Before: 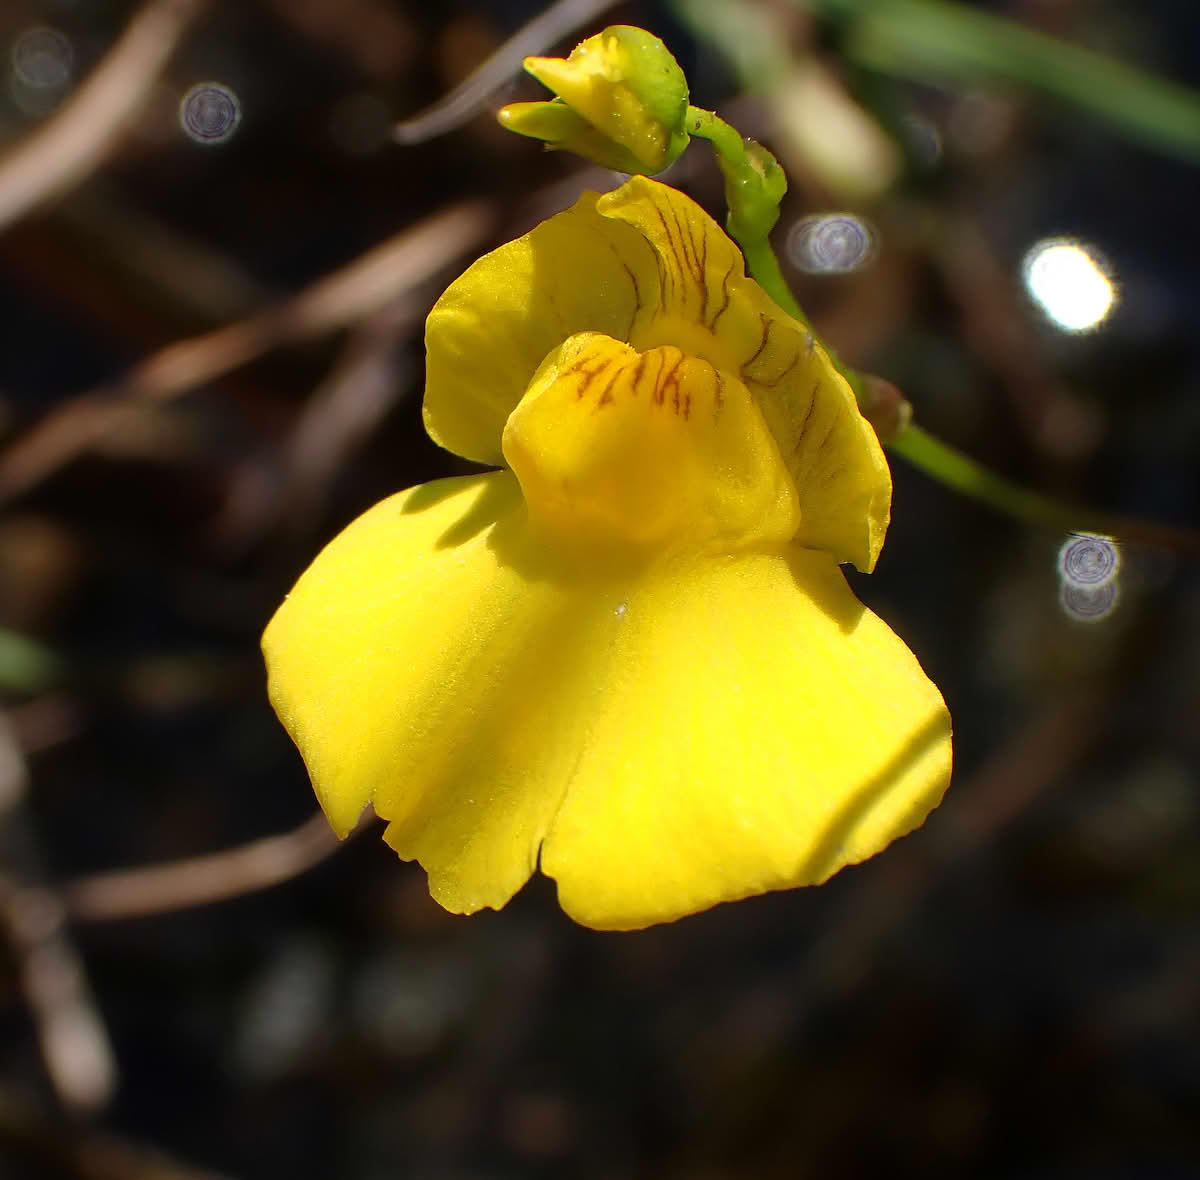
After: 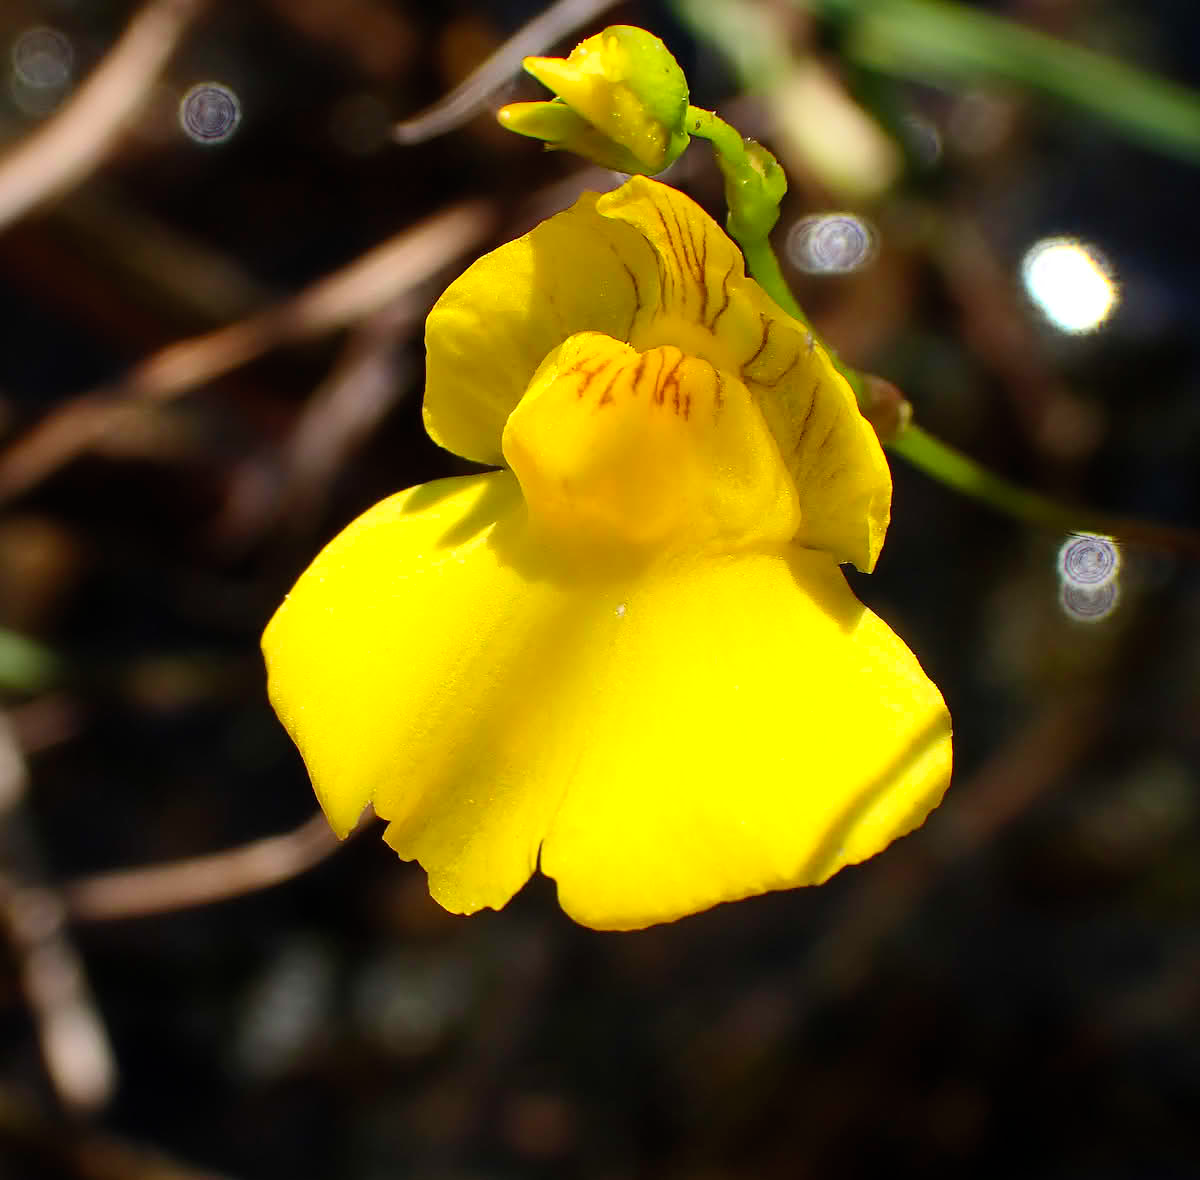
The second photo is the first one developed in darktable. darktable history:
contrast brightness saturation: contrast 0.2, brightness 0.16, saturation 0.217
